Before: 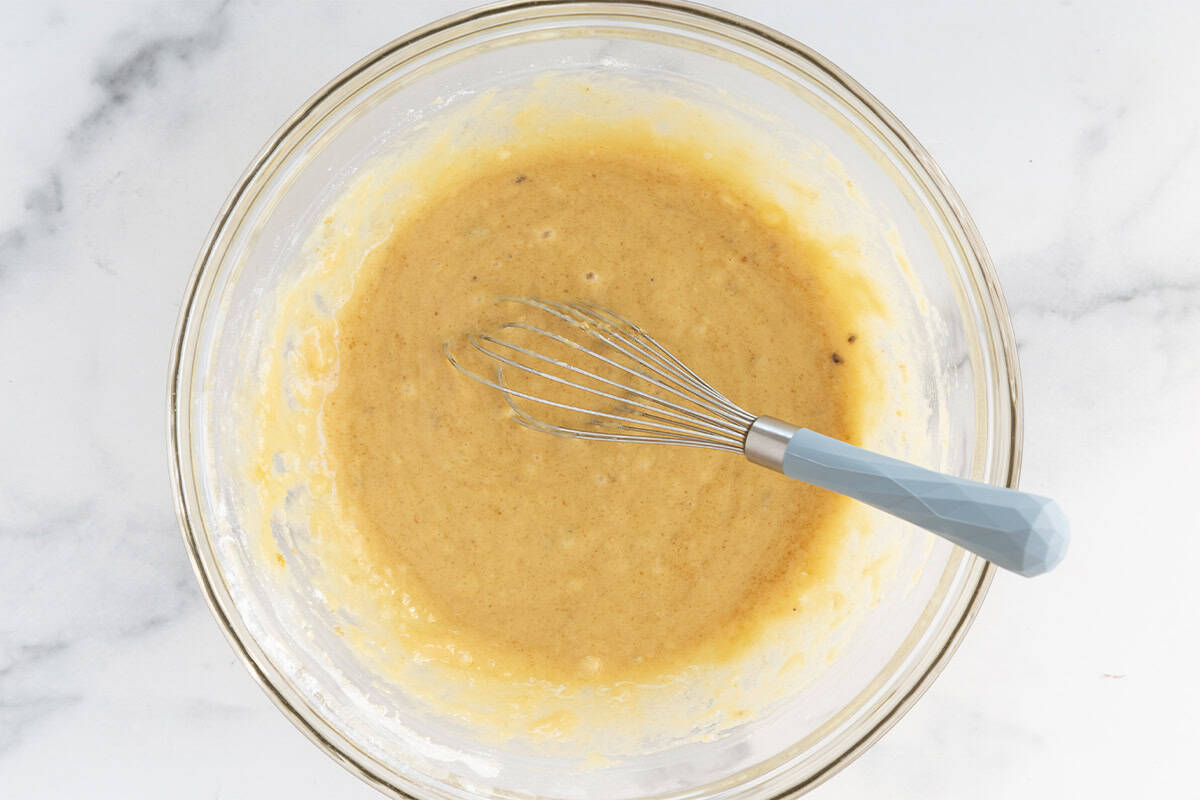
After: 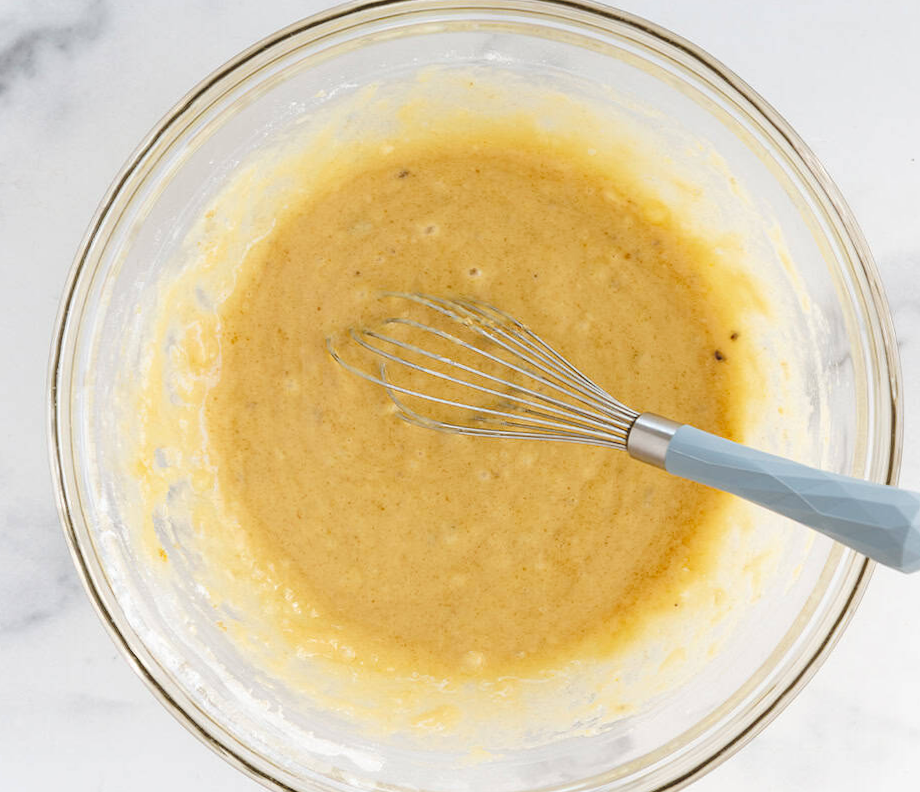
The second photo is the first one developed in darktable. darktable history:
rotate and perspective: rotation 0.174°, lens shift (vertical) 0.013, lens shift (horizontal) 0.019, shear 0.001, automatic cropping original format, crop left 0.007, crop right 0.991, crop top 0.016, crop bottom 0.997
base curve: curves: ch0 [(0, 0) (0.073, 0.04) (0.157, 0.139) (0.492, 0.492) (0.758, 0.758) (1, 1)], preserve colors none
crop: left 9.88%, right 12.664%
